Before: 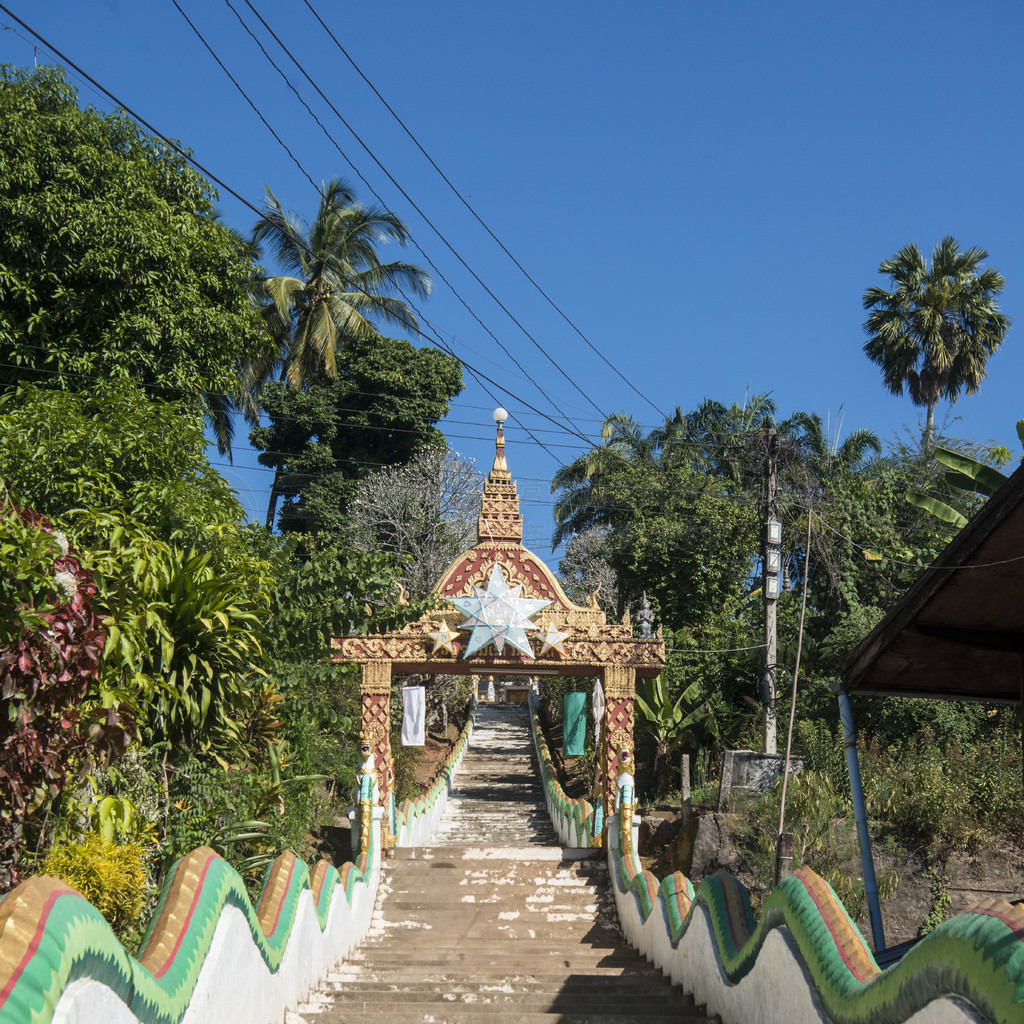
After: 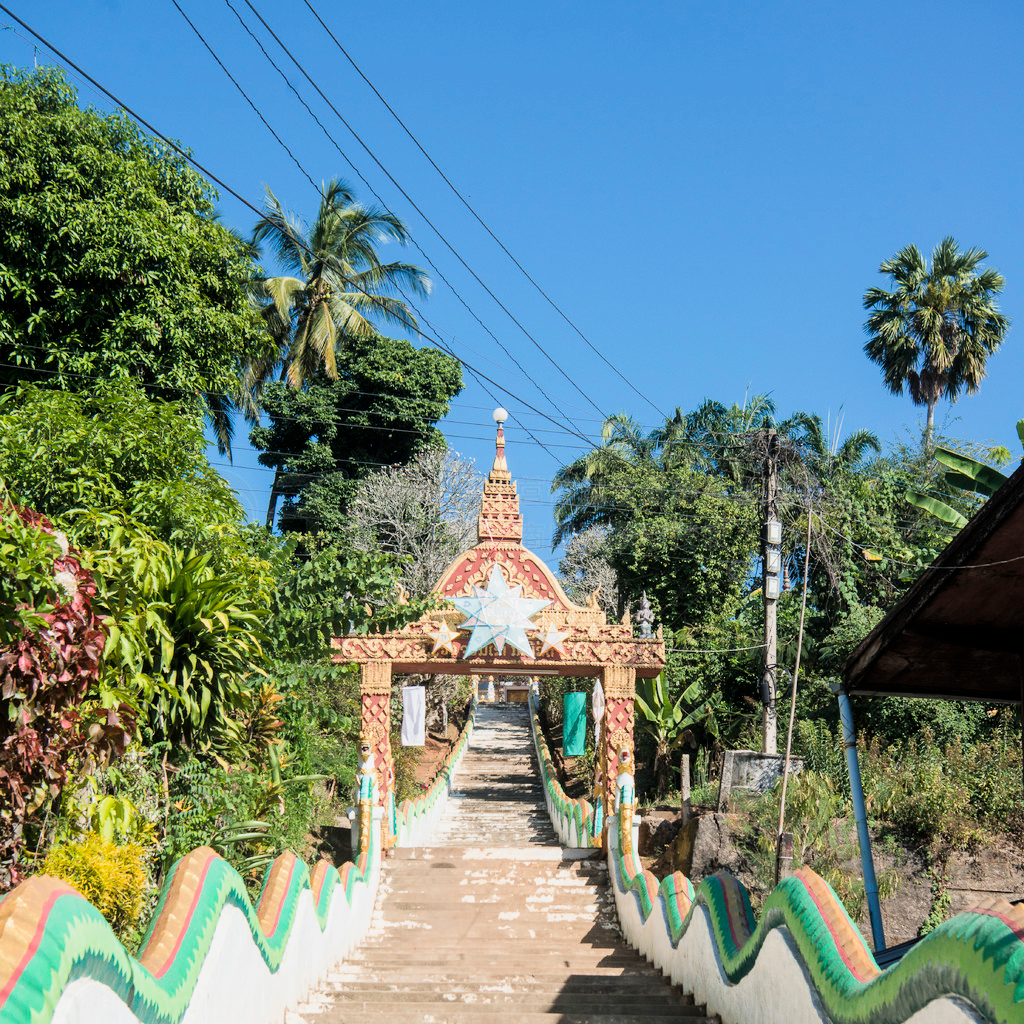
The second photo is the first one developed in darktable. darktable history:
exposure: black level correction 0, exposure 1.2 EV, compensate highlight preservation false
filmic rgb: black relative exposure -7.65 EV, white relative exposure 4.56 EV, hardness 3.61, iterations of high-quality reconstruction 0
